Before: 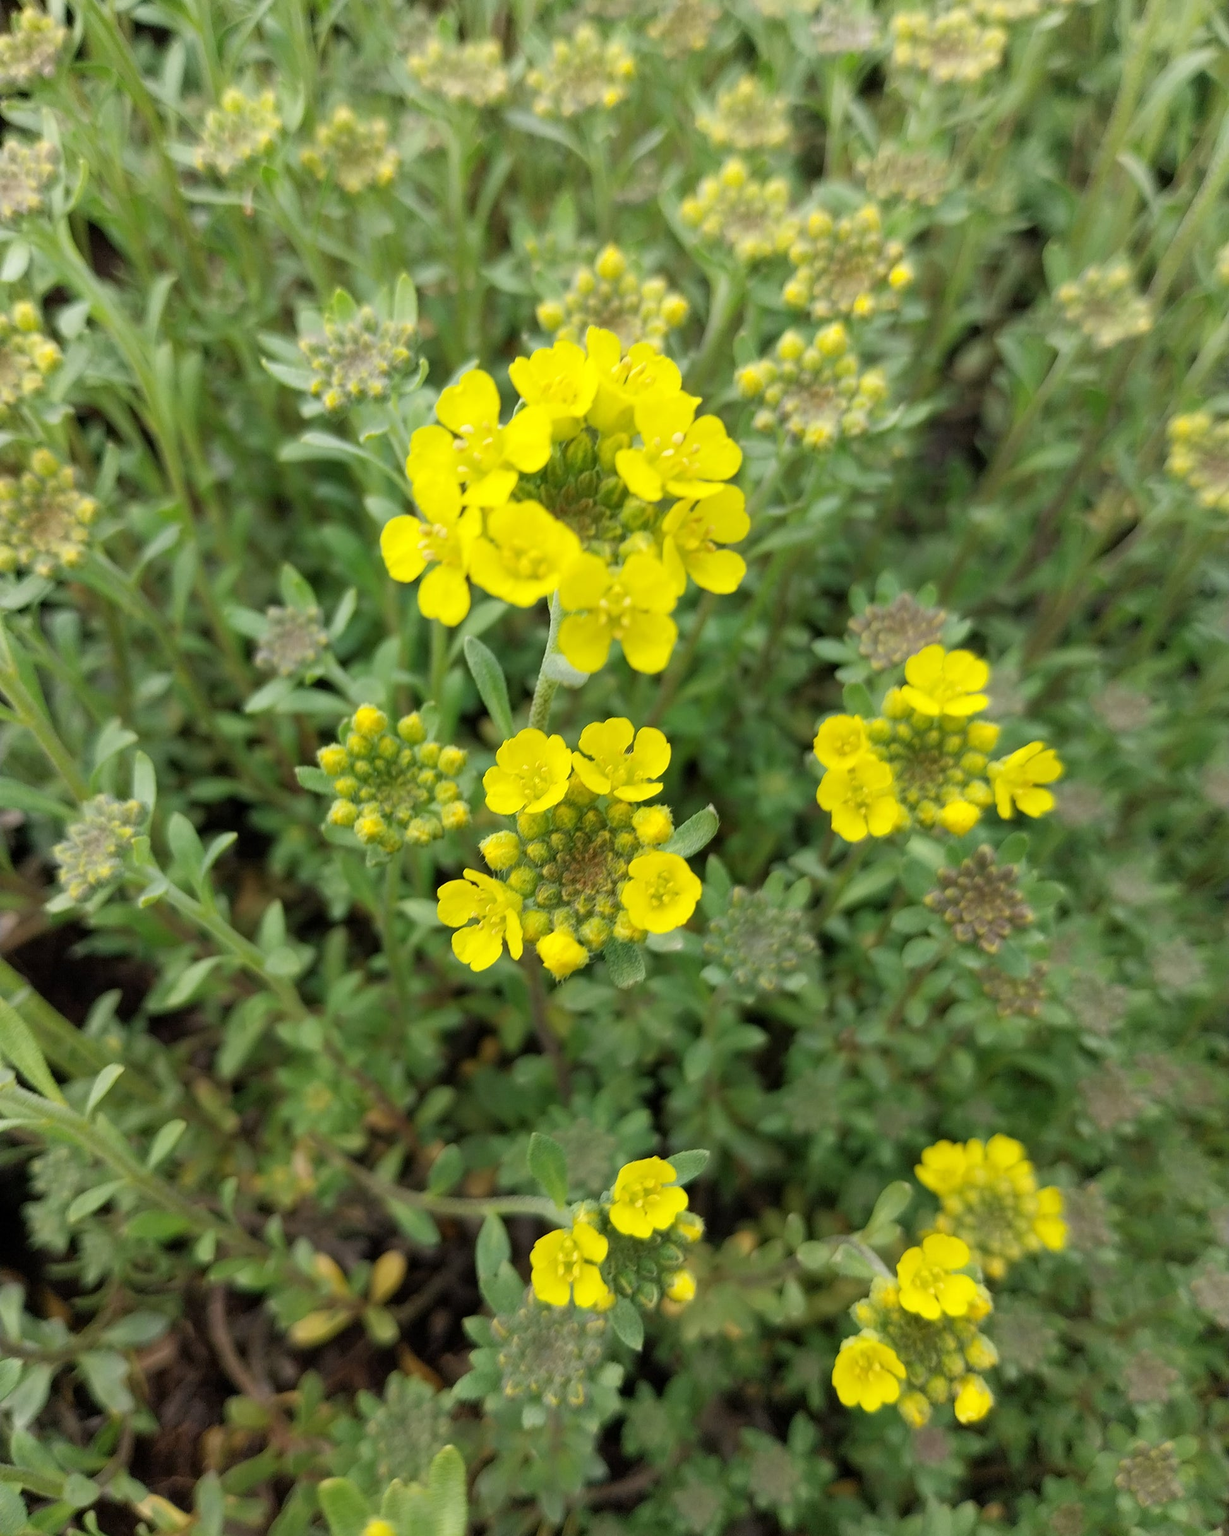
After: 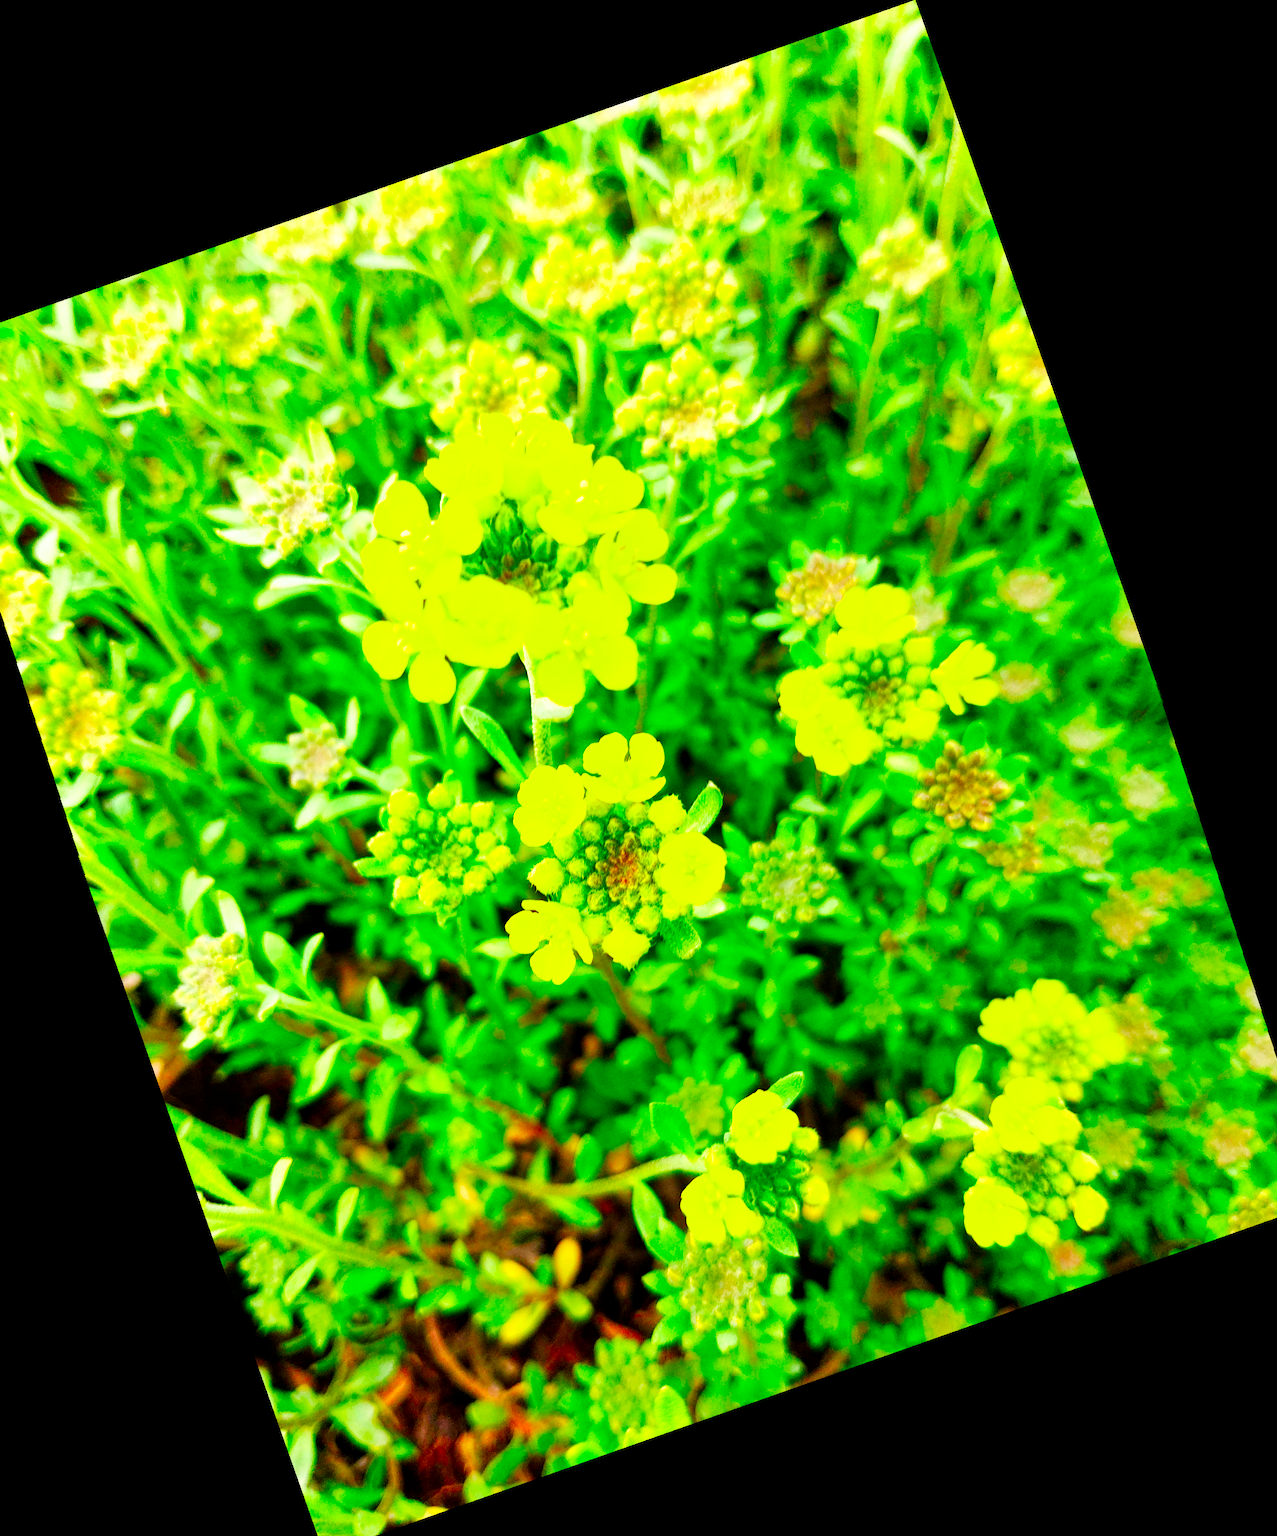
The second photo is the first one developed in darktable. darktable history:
crop and rotate: angle 19.43°, left 6.812%, right 4.125%, bottom 1.087%
color correction: saturation 3
base curve: curves: ch0 [(0, 0) (0.007, 0.004) (0.027, 0.03) (0.046, 0.07) (0.207, 0.54) (0.442, 0.872) (0.673, 0.972) (1, 1)], preserve colors none
exposure: exposure 0.2 EV, compensate highlight preservation false
local contrast: highlights 100%, shadows 100%, detail 120%, midtone range 0.2
shadows and highlights: shadows 20.91, highlights -35.45, soften with gaussian
rotate and perspective: rotation 1.57°, crop left 0.018, crop right 0.982, crop top 0.039, crop bottom 0.961
